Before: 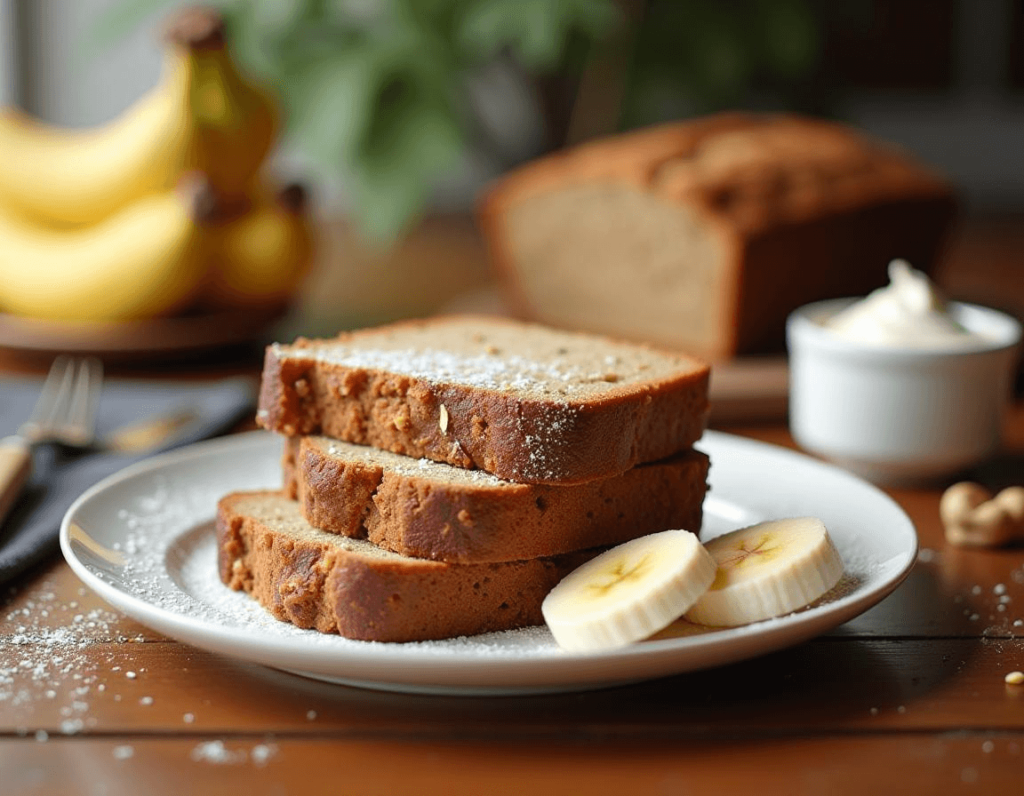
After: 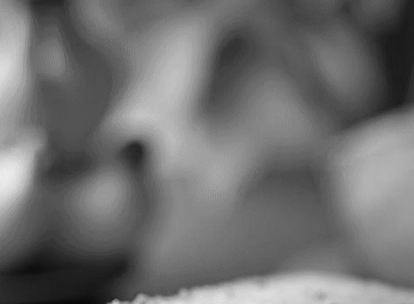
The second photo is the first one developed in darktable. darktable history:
shadows and highlights: radius 126.83, shadows 30.57, highlights -30.5, shadows color adjustment 99.13%, highlights color adjustment 0.07%, low approximation 0.01, soften with gaussian
crop: left 15.722%, top 5.433%, right 43.776%, bottom 56.365%
vignetting: automatic ratio true
exposure: exposure 0.605 EV, compensate highlight preservation false
color zones: curves: ch0 [(0, 0.613) (0.01, 0.613) (0.245, 0.448) (0.498, 0.529) (0.642, 0.665) (0.879, 0.777) (0.99, 0.613)]; ch1 [(0, 0) (0.143, 0) (0.286, 0) (0.429, 0) (0.571, 0) (0.714, 0) (0.857, 0)]
